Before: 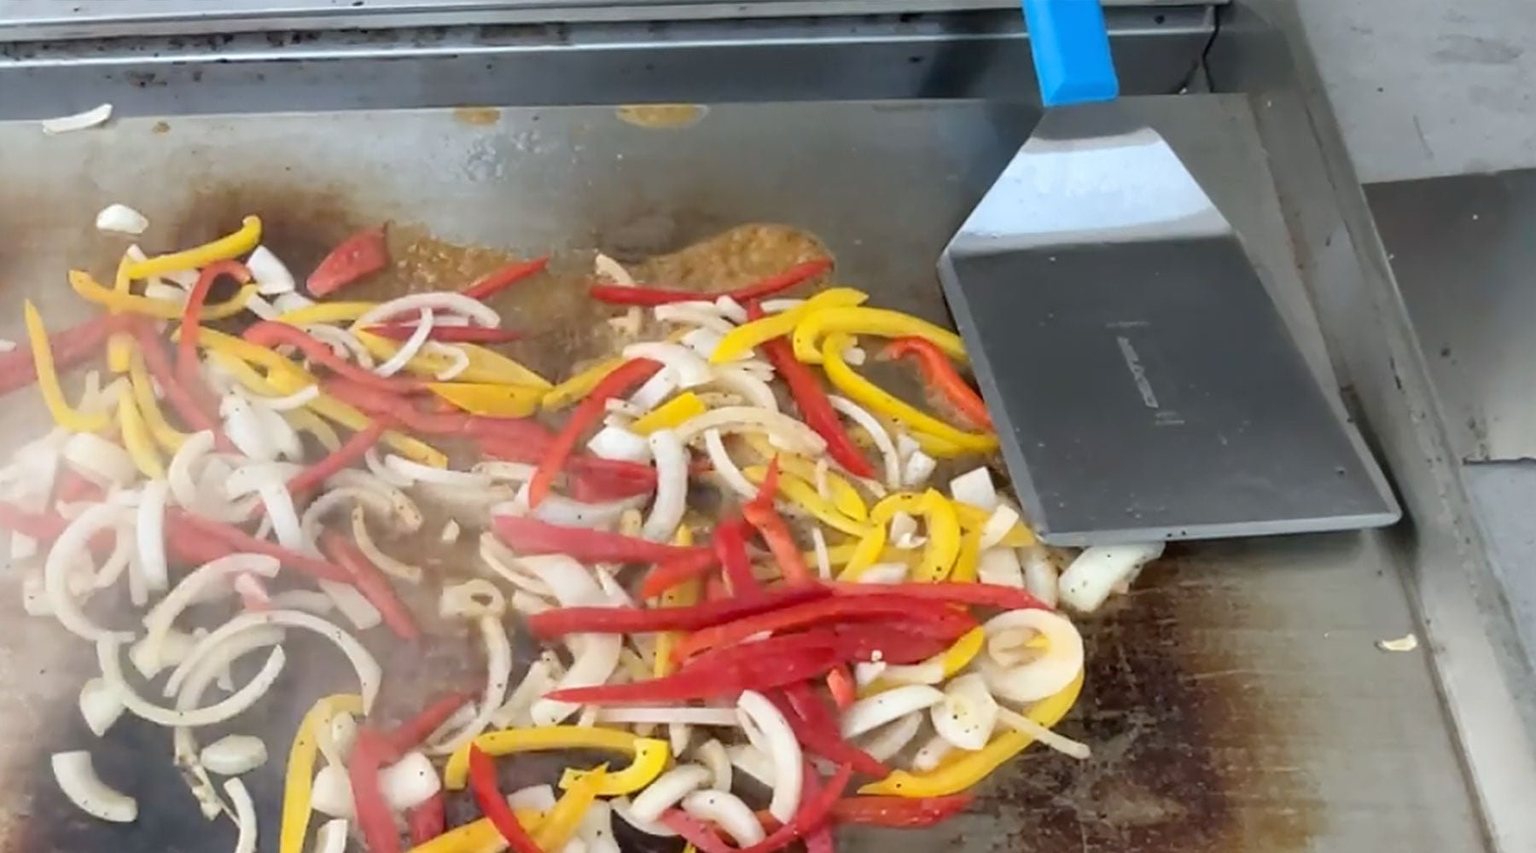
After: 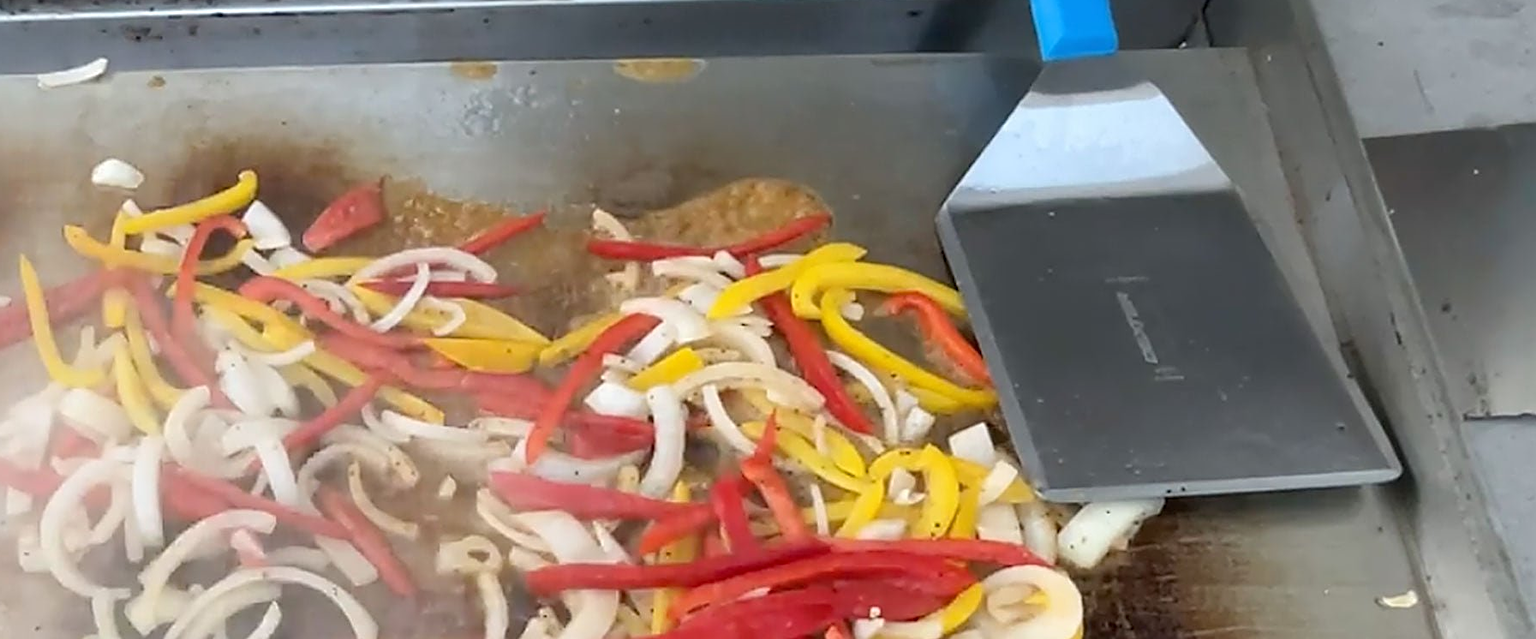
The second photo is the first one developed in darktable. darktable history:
sharpen: on, module defaults
crop: left 0.34%, top 5.475%, bottom 19.894%
